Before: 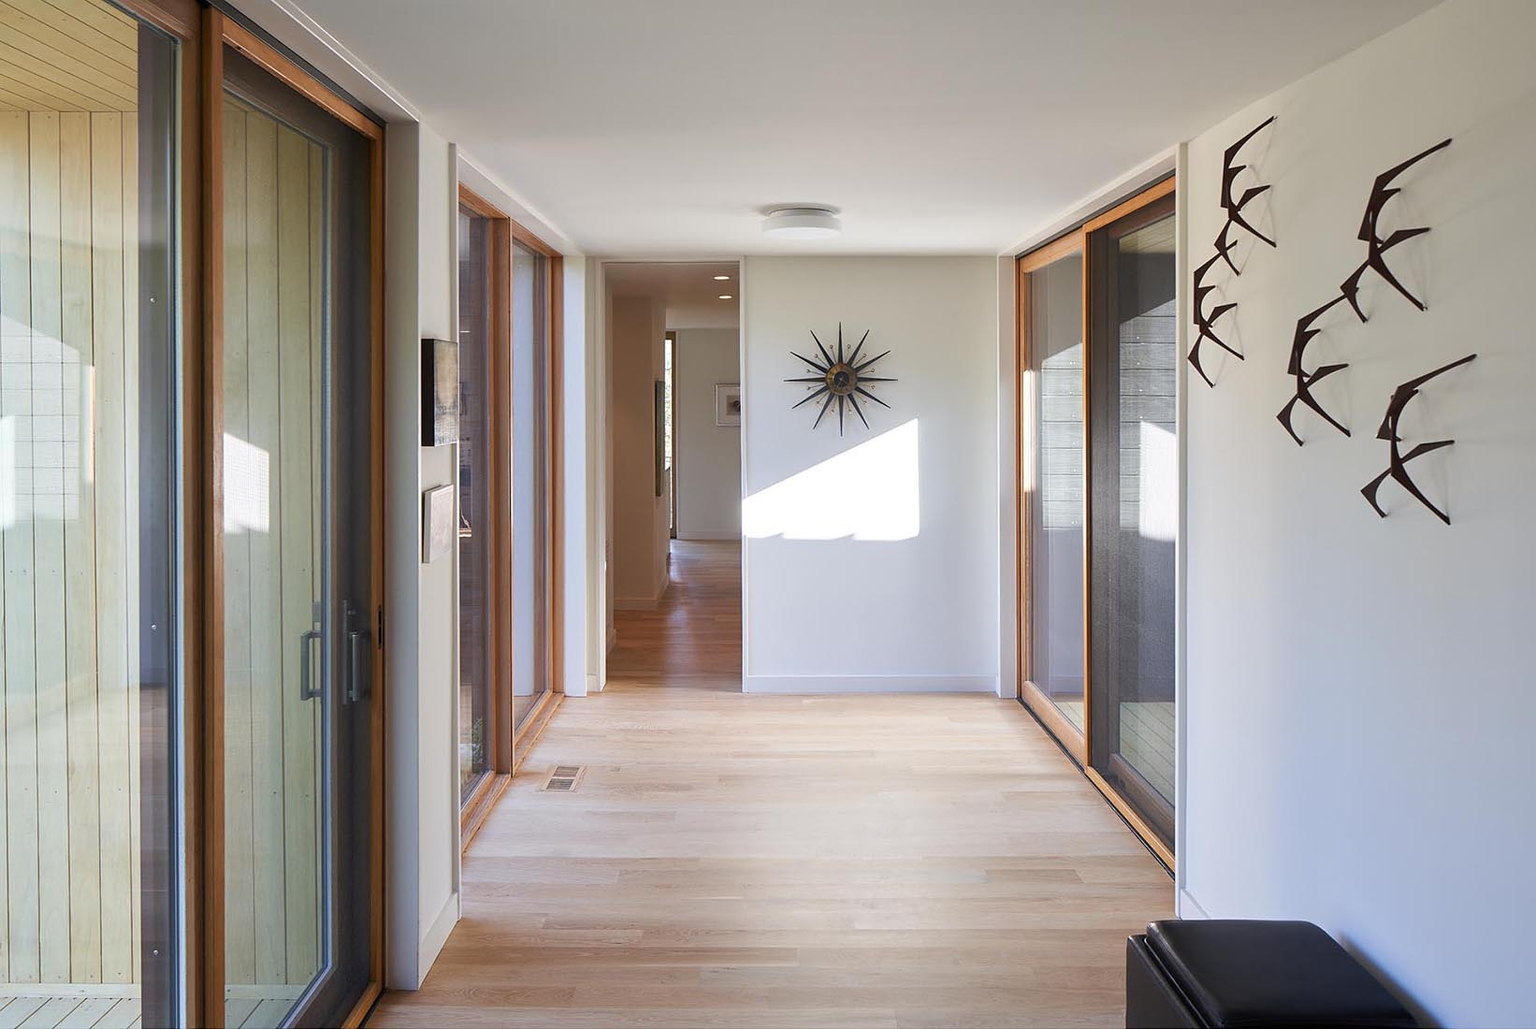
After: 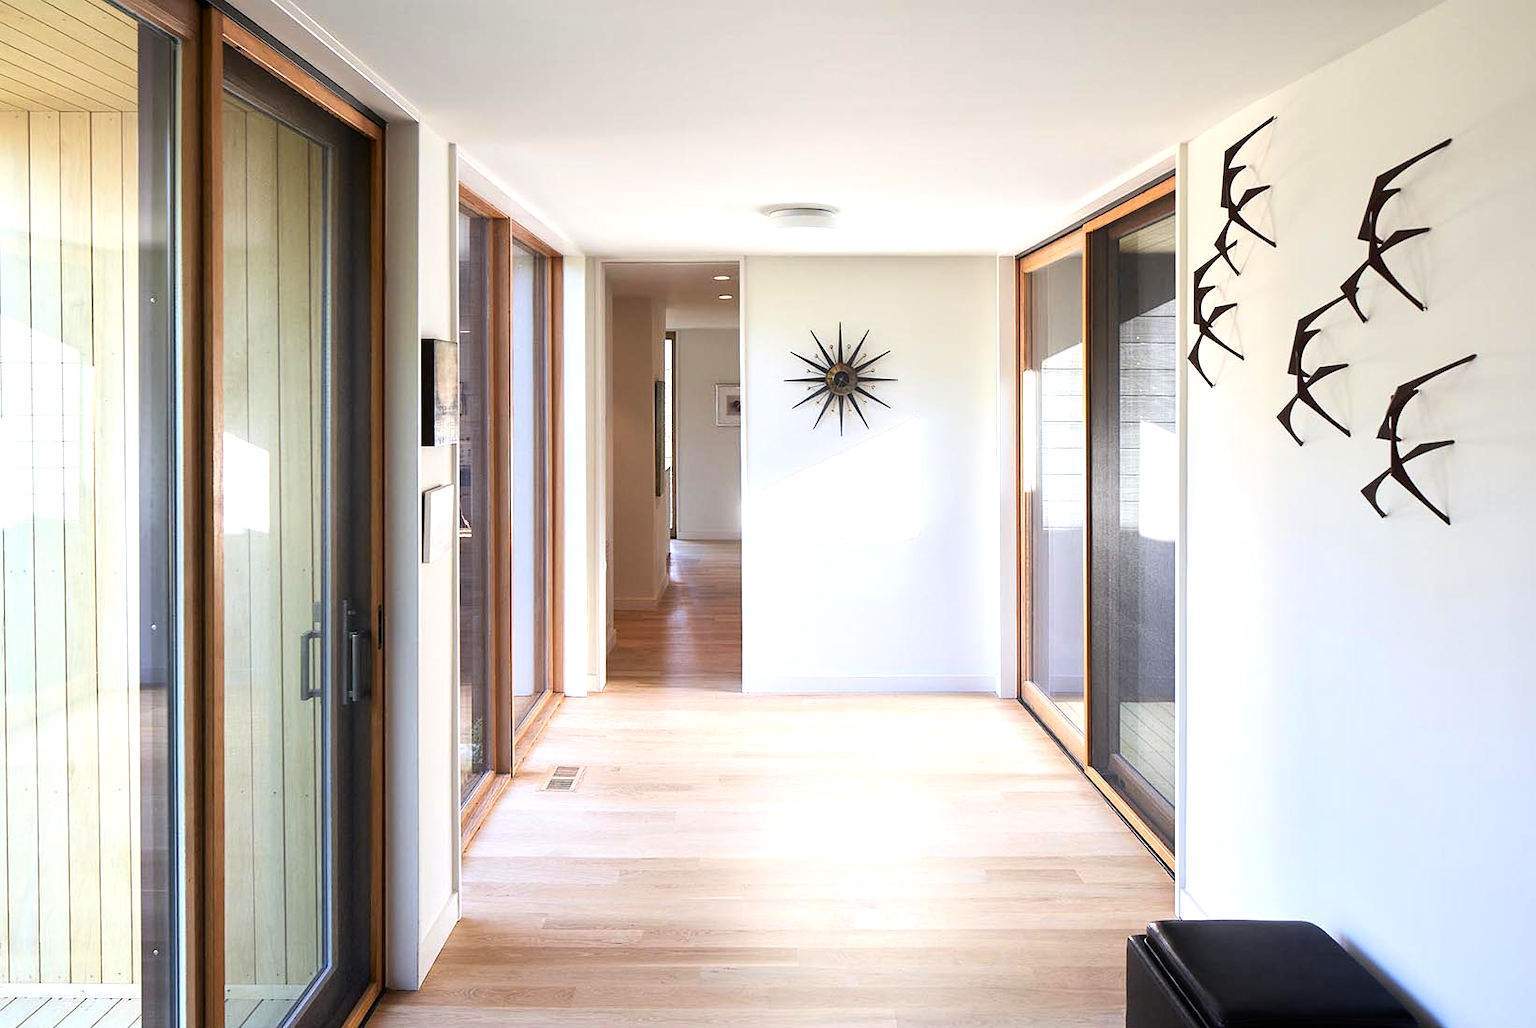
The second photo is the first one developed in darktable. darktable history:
tone equalizer: -8 EV -0.765 EV, -7 EV -0.707 EV, -6 EV -0.597 EV, -5 EV -0.423 EV, -3 EV 0.405 EV, -2 EV 0.6 EV, -1 EV 0.684 EV, +0 EV 0.739 EV, smoothing 1
contrast brightness saturation: contrast 0.137
